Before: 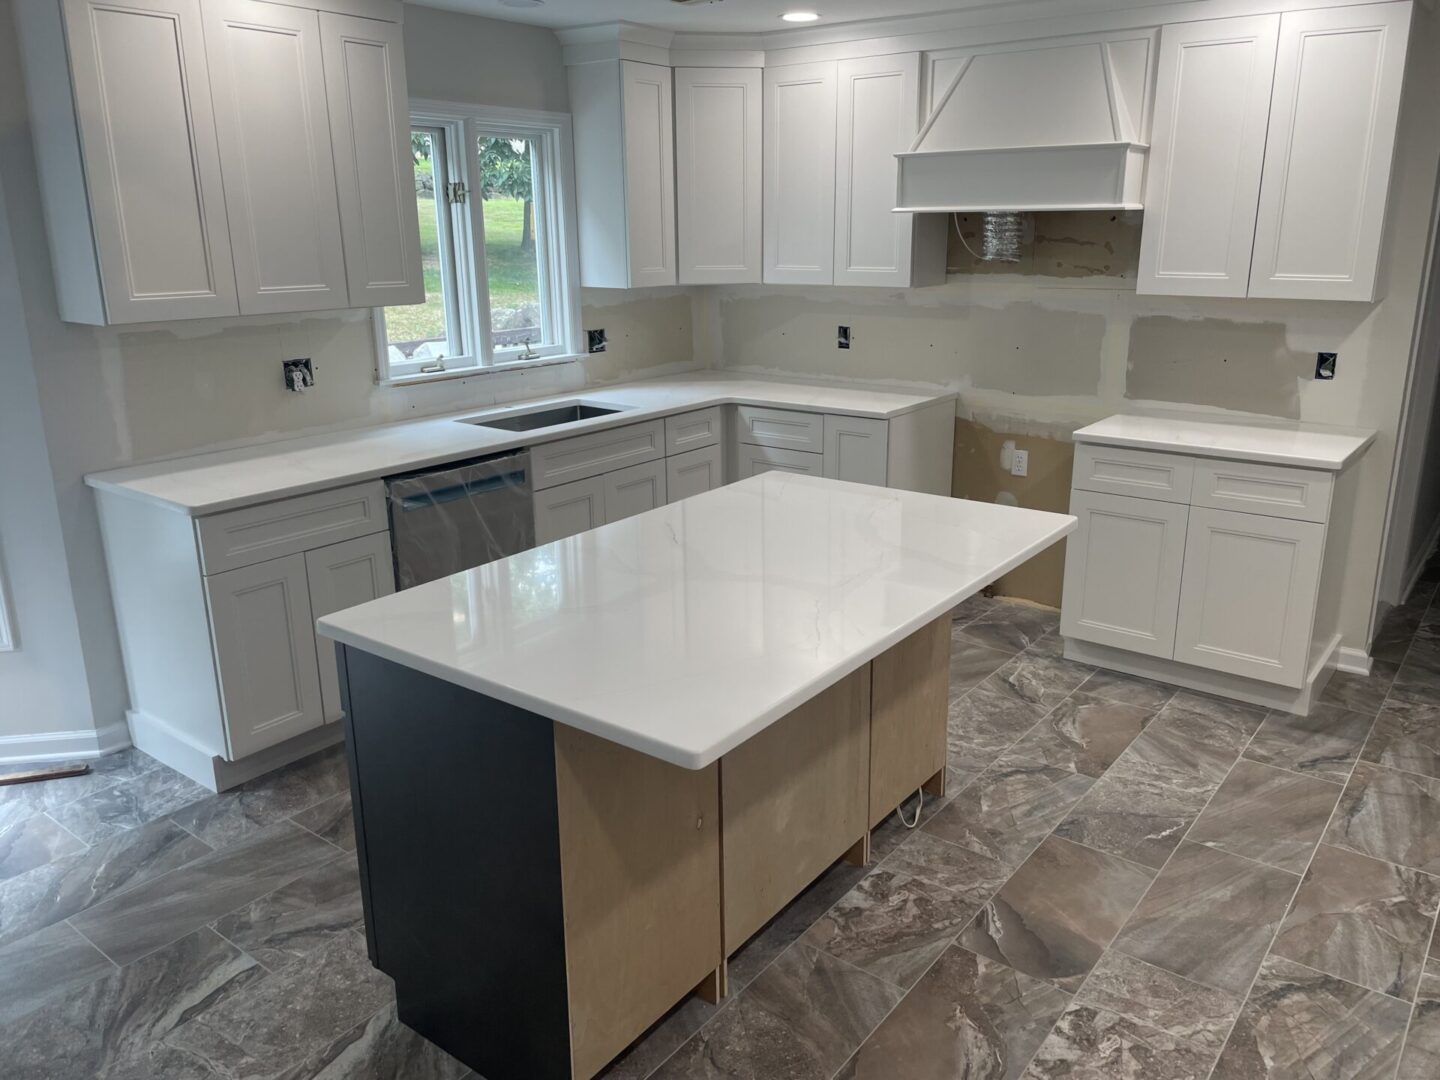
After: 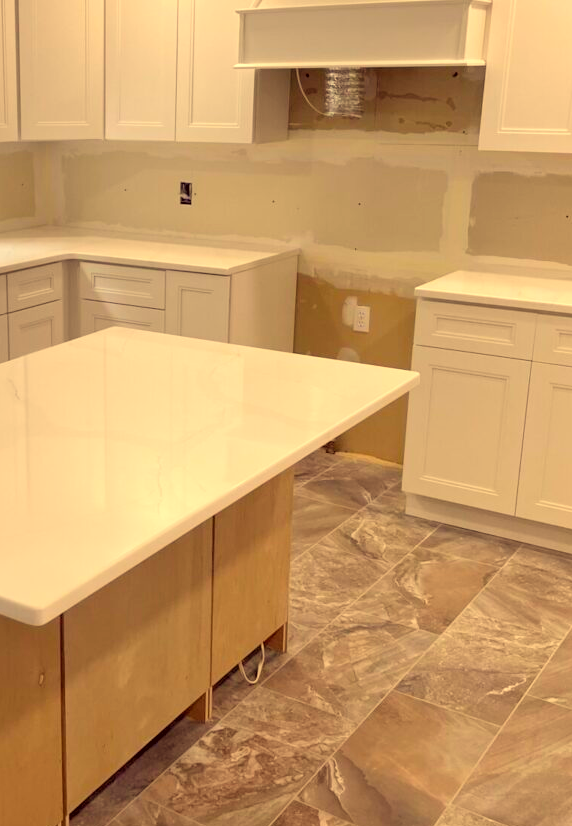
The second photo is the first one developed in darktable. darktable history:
color correction: highlights a* 10.12, highlights b* 39.04, shadows a* 14.62, shadows b* 3.37
crop: left 45.721%, top 13.393%, right 14.118%, bottom 10.01%
levels: black 3.83%, white 90.64%, levels [0.044, 0.416, 0.908]
